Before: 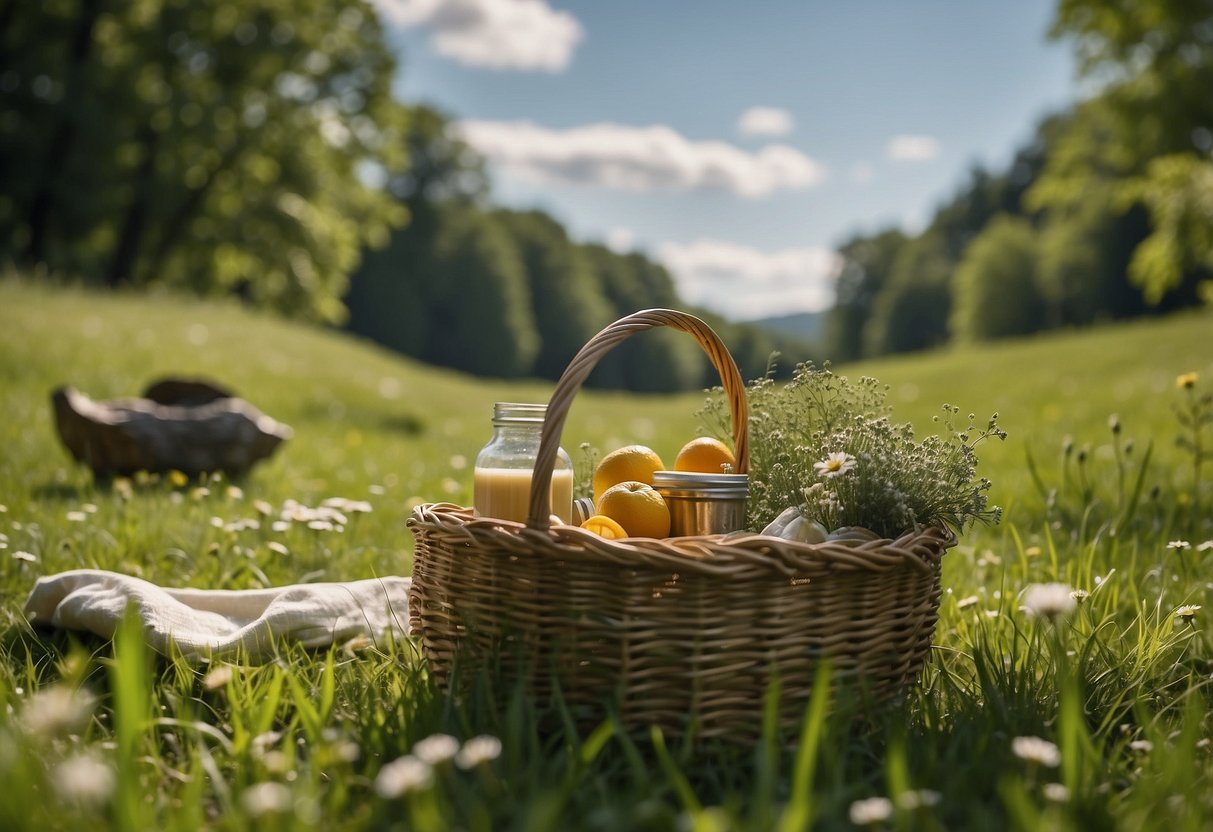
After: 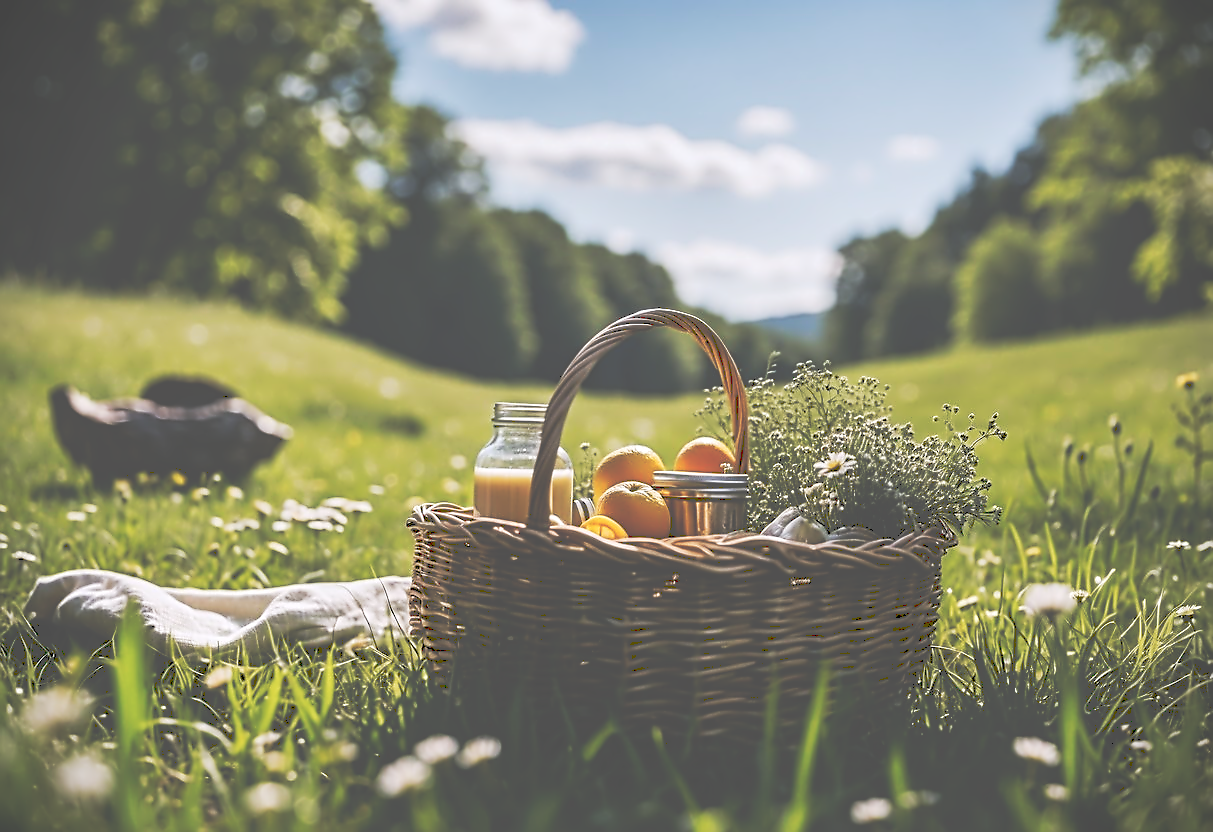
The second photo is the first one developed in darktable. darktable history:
tone curve: curves: ch0 [(0, 0) (0.003, 0.334) (0.011, 0.338) (0.025, 0.338) (0.044, 0.338) (0.069, 0.339) (0.1, 0.342) (0.136, 0.343) (0.177, 0.349) (0.224, 0.36) (0.277, 0.385) (0.335, 0.42) (0.399, 0.465) (0.468, 0.535) (0.543, 0.632) (0.623, 0.73) (0.709, 0.814) (0.801, 0.879) (0.898, 0.935) (1, 1)], preserve colors none
sharpen: radius 5.325, amount 0.312, threshold 26.433
contrast equalizer: y [[0.5, 0.5, 0.5, 0.515, 0.749, 0.84], [0.5 ×6], [0.5 ×6], [0, 0, 0, 0.001, 0.067, 0.262], [0 ×6]]
exposure: black level correction -0.003, exposure 0.04 EV, compensate highlight preservation false
vignetting: fall-off start 92.6%, brightness -0.52, saturation -0.51, center (-0.012, 0)
color calibration: illuminant as shot in camera, x 0.358, y 0.373, temperature 4628.91 K
